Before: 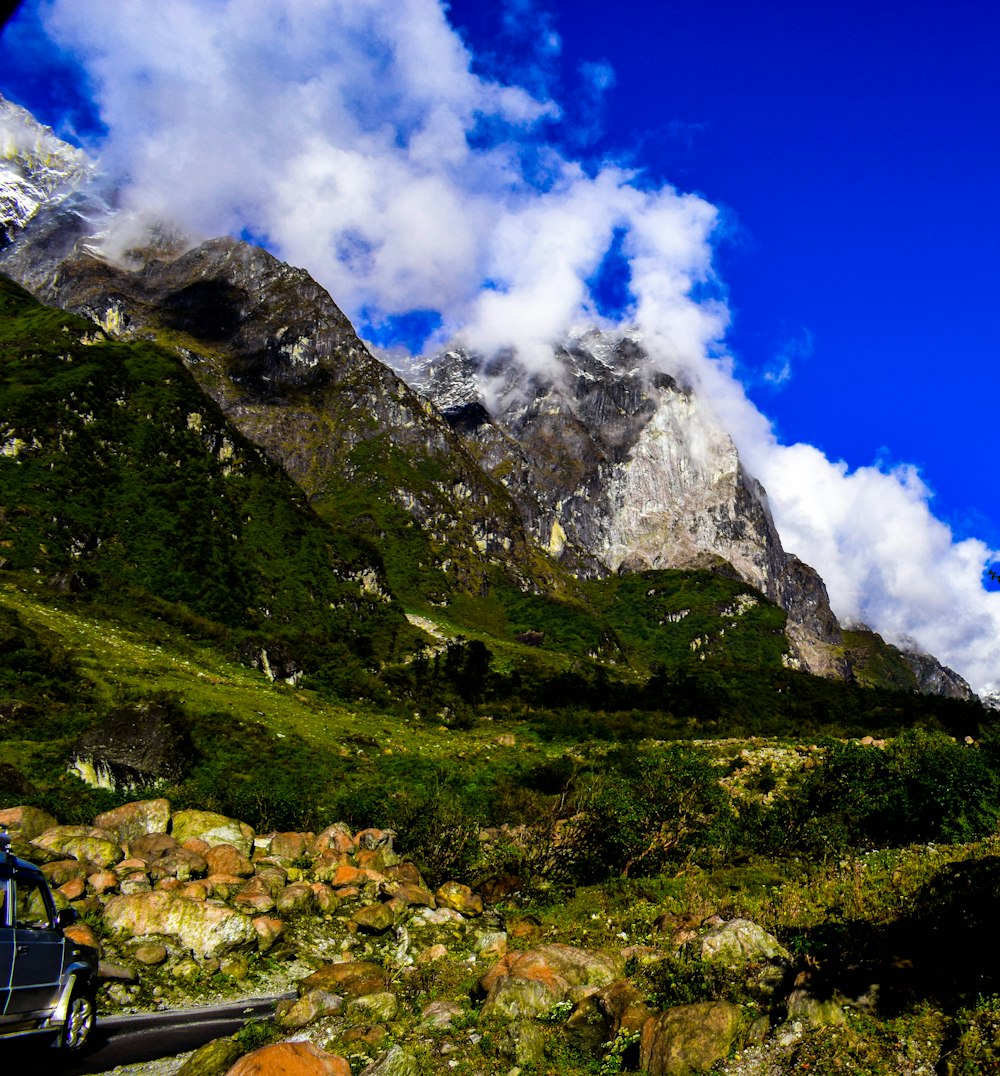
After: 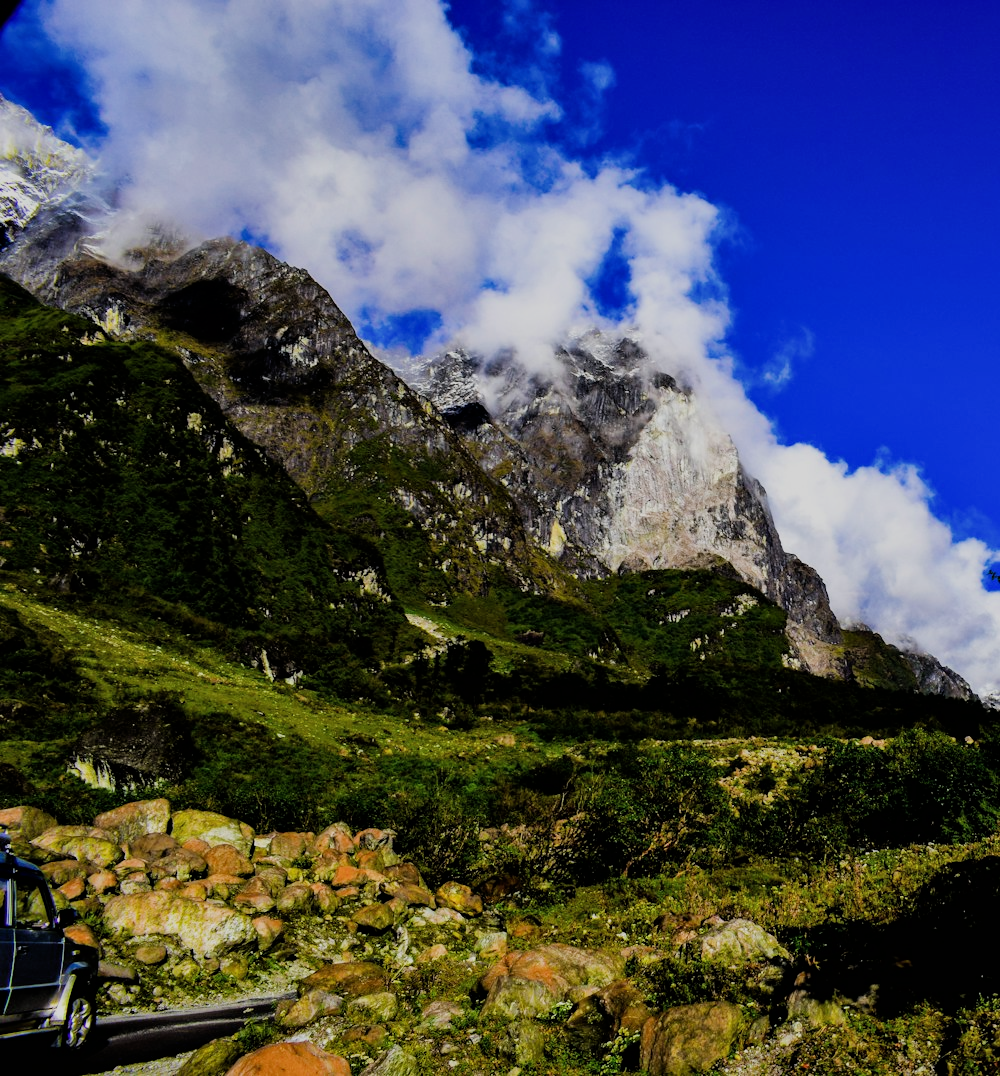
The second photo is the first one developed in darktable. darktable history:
filmic rgb: black relative exposure -7.65 EV, white relative exposure 4.56 EV, threshold 3.06 EV, hardness 3.61, iterations of high-quality reconstruction 10, enable highlight reconstruction true
shadows and highlights: shadows 18.28, highlights -85.32, soften with gaussian
